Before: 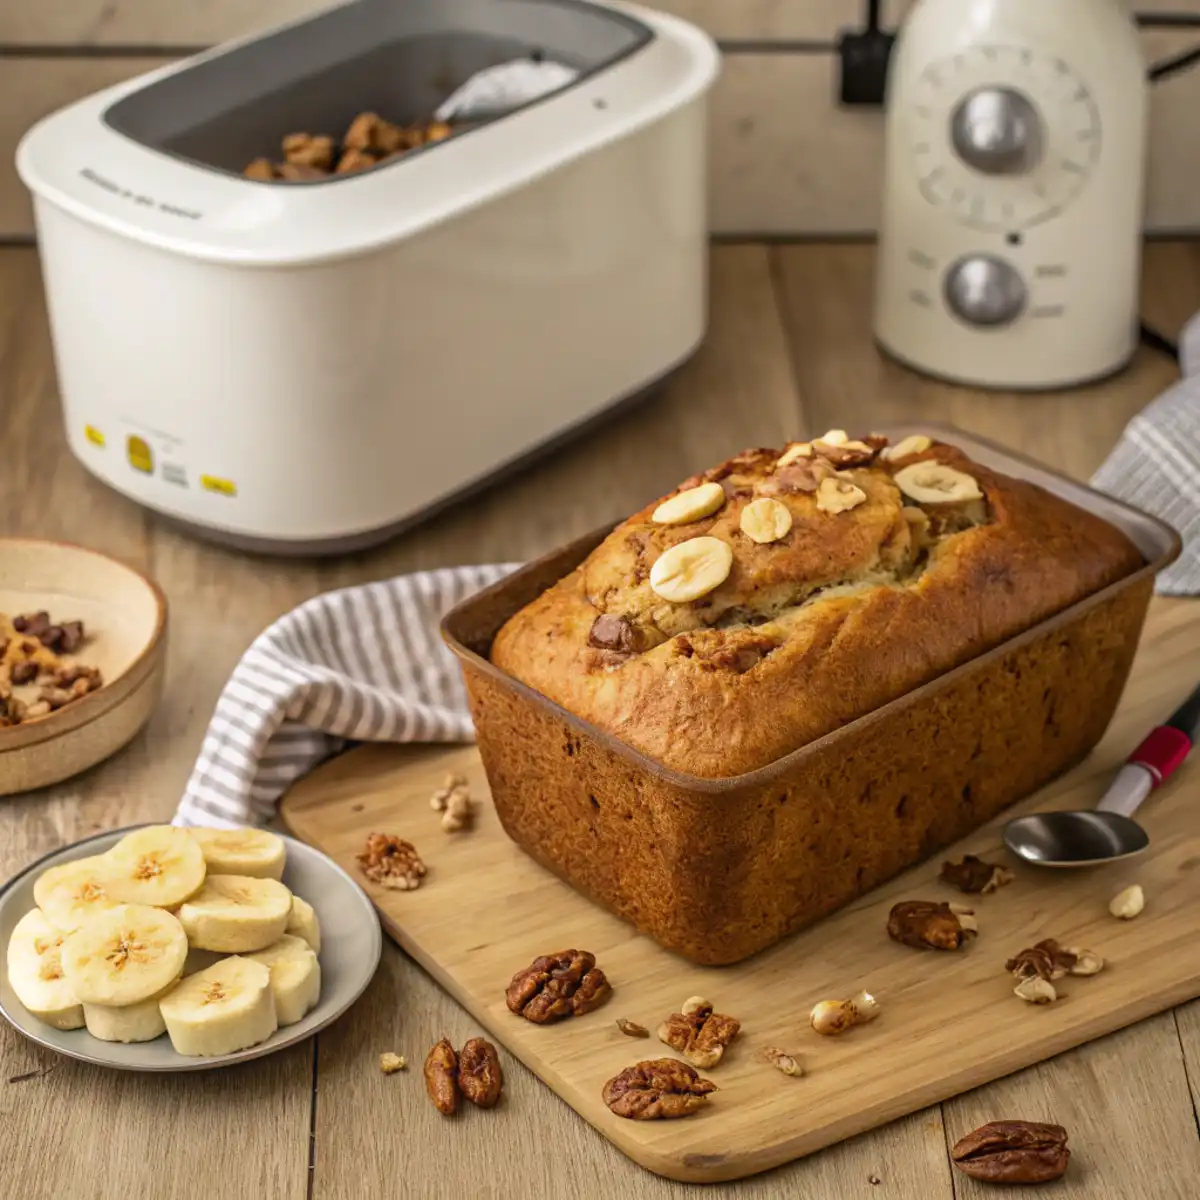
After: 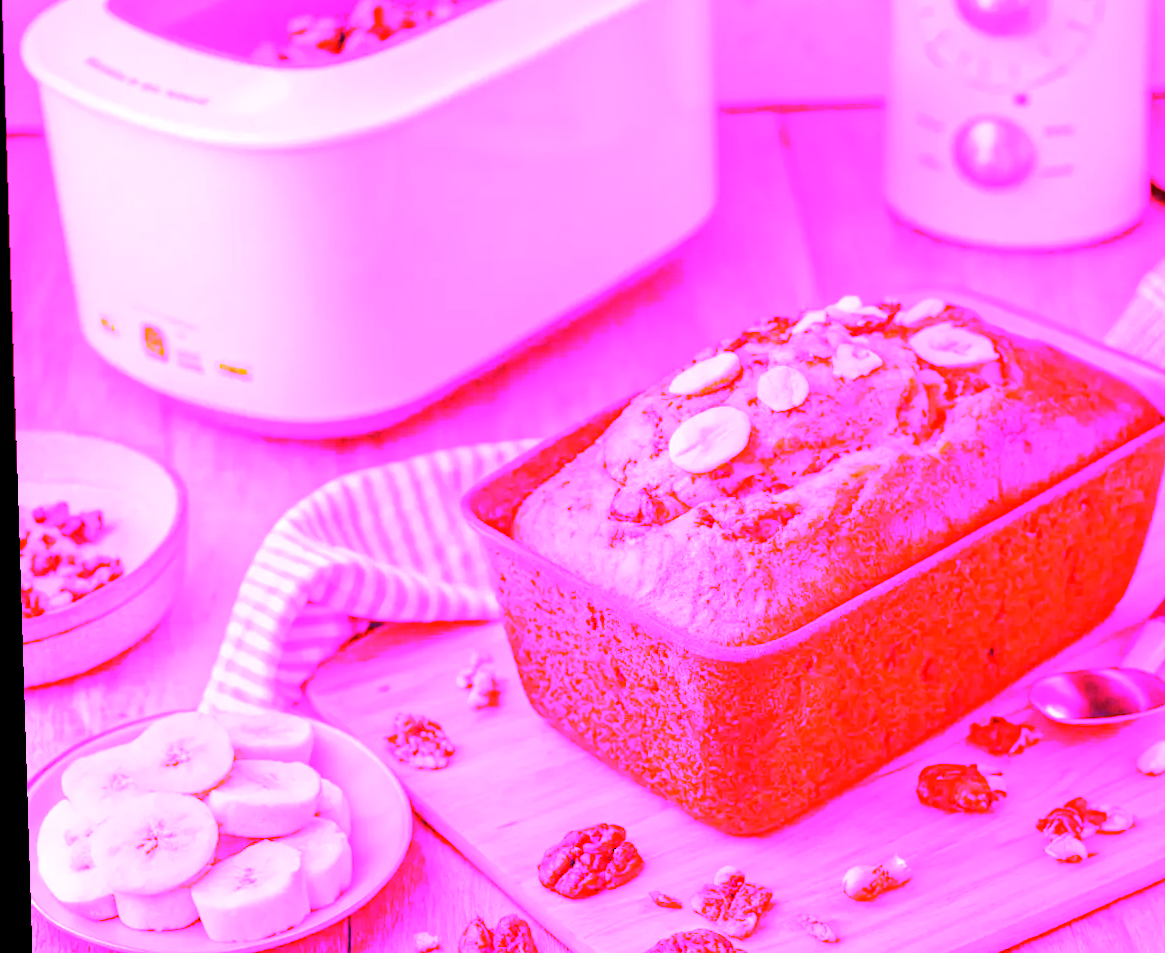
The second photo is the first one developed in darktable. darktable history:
white balance: red 8, blue 8
rotate and perspective: rotation -1.77°, lens shift (horizontal) 0.004, automatic cropping off
crop and rotate: angle 0.03°, top 11.643%, right 5.651%, bottom 11.189%
